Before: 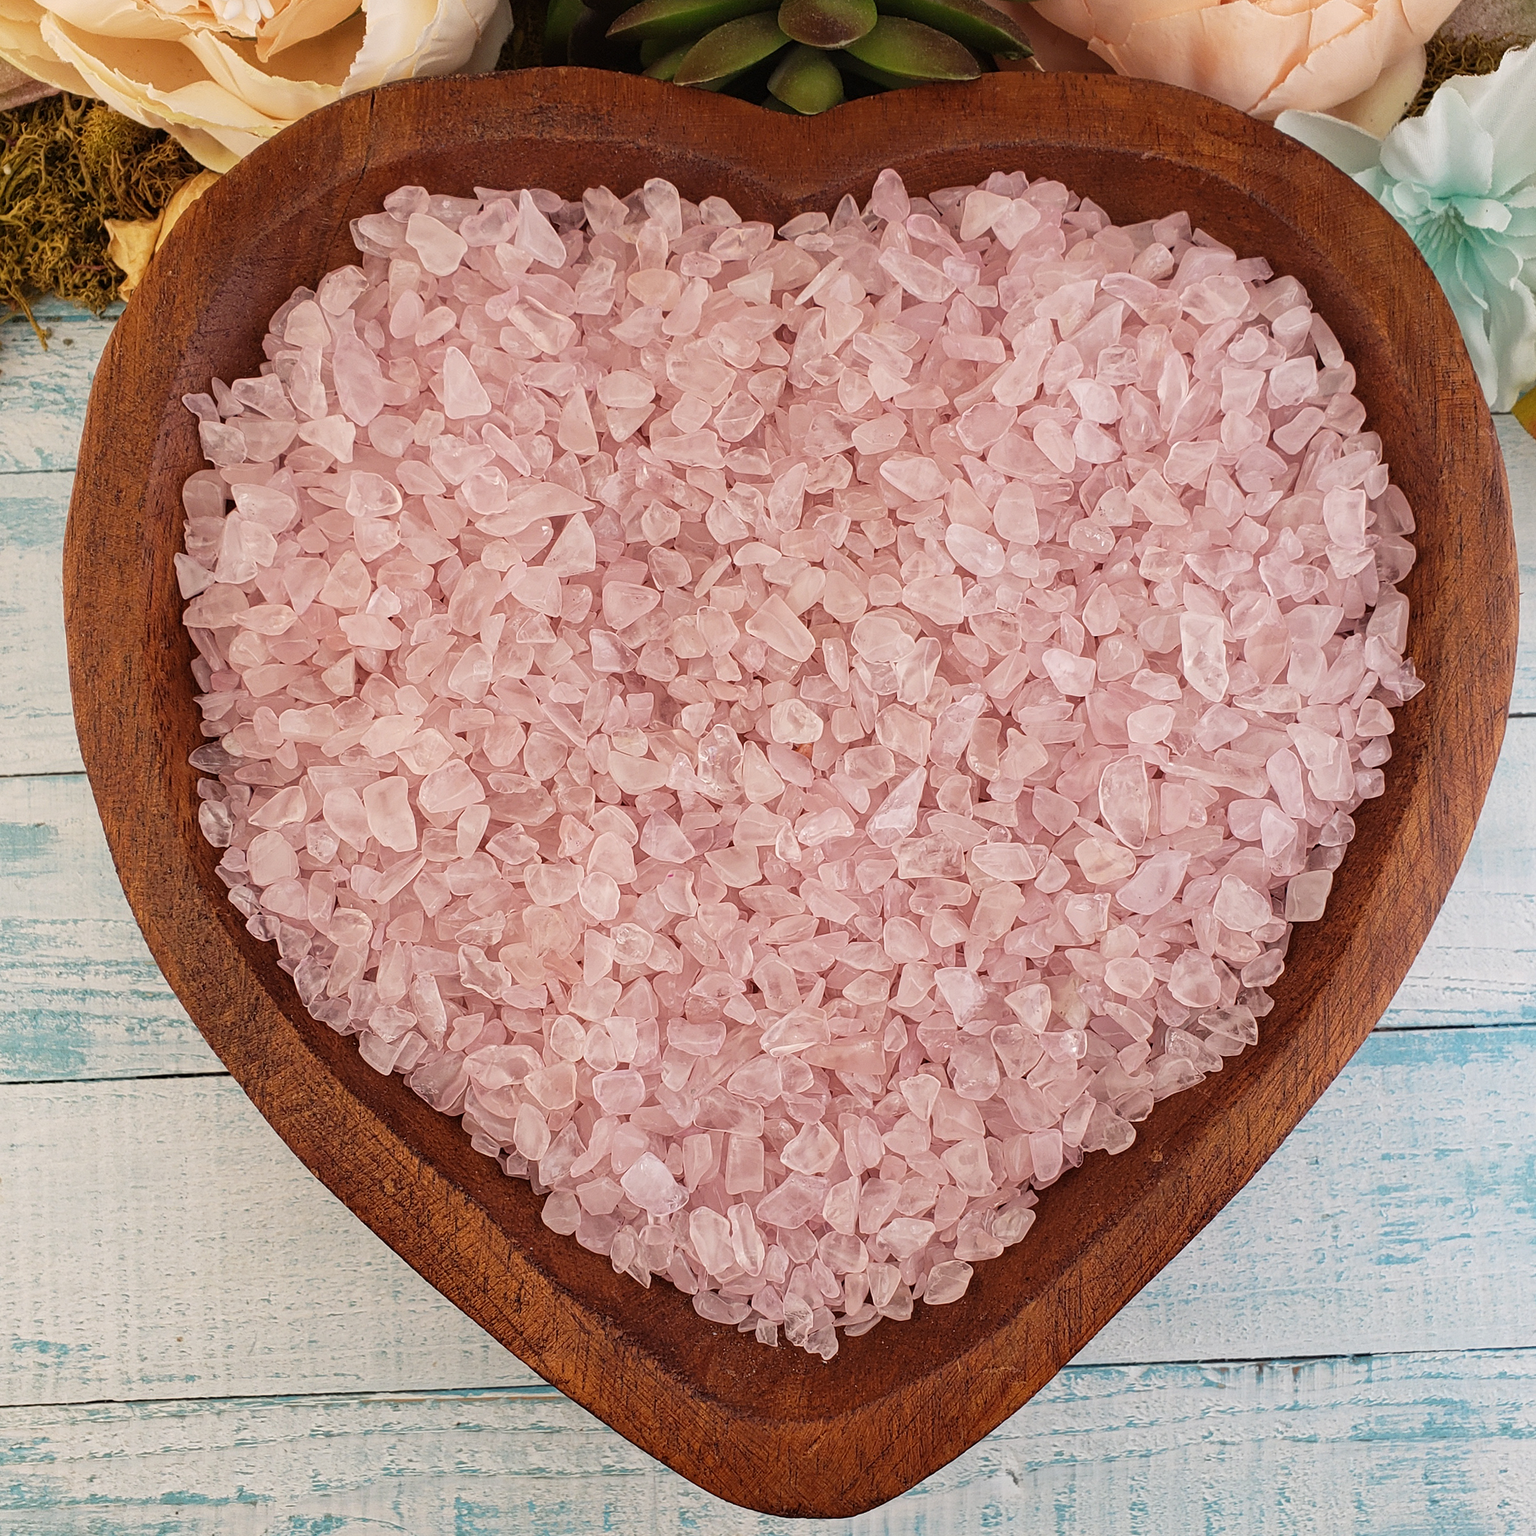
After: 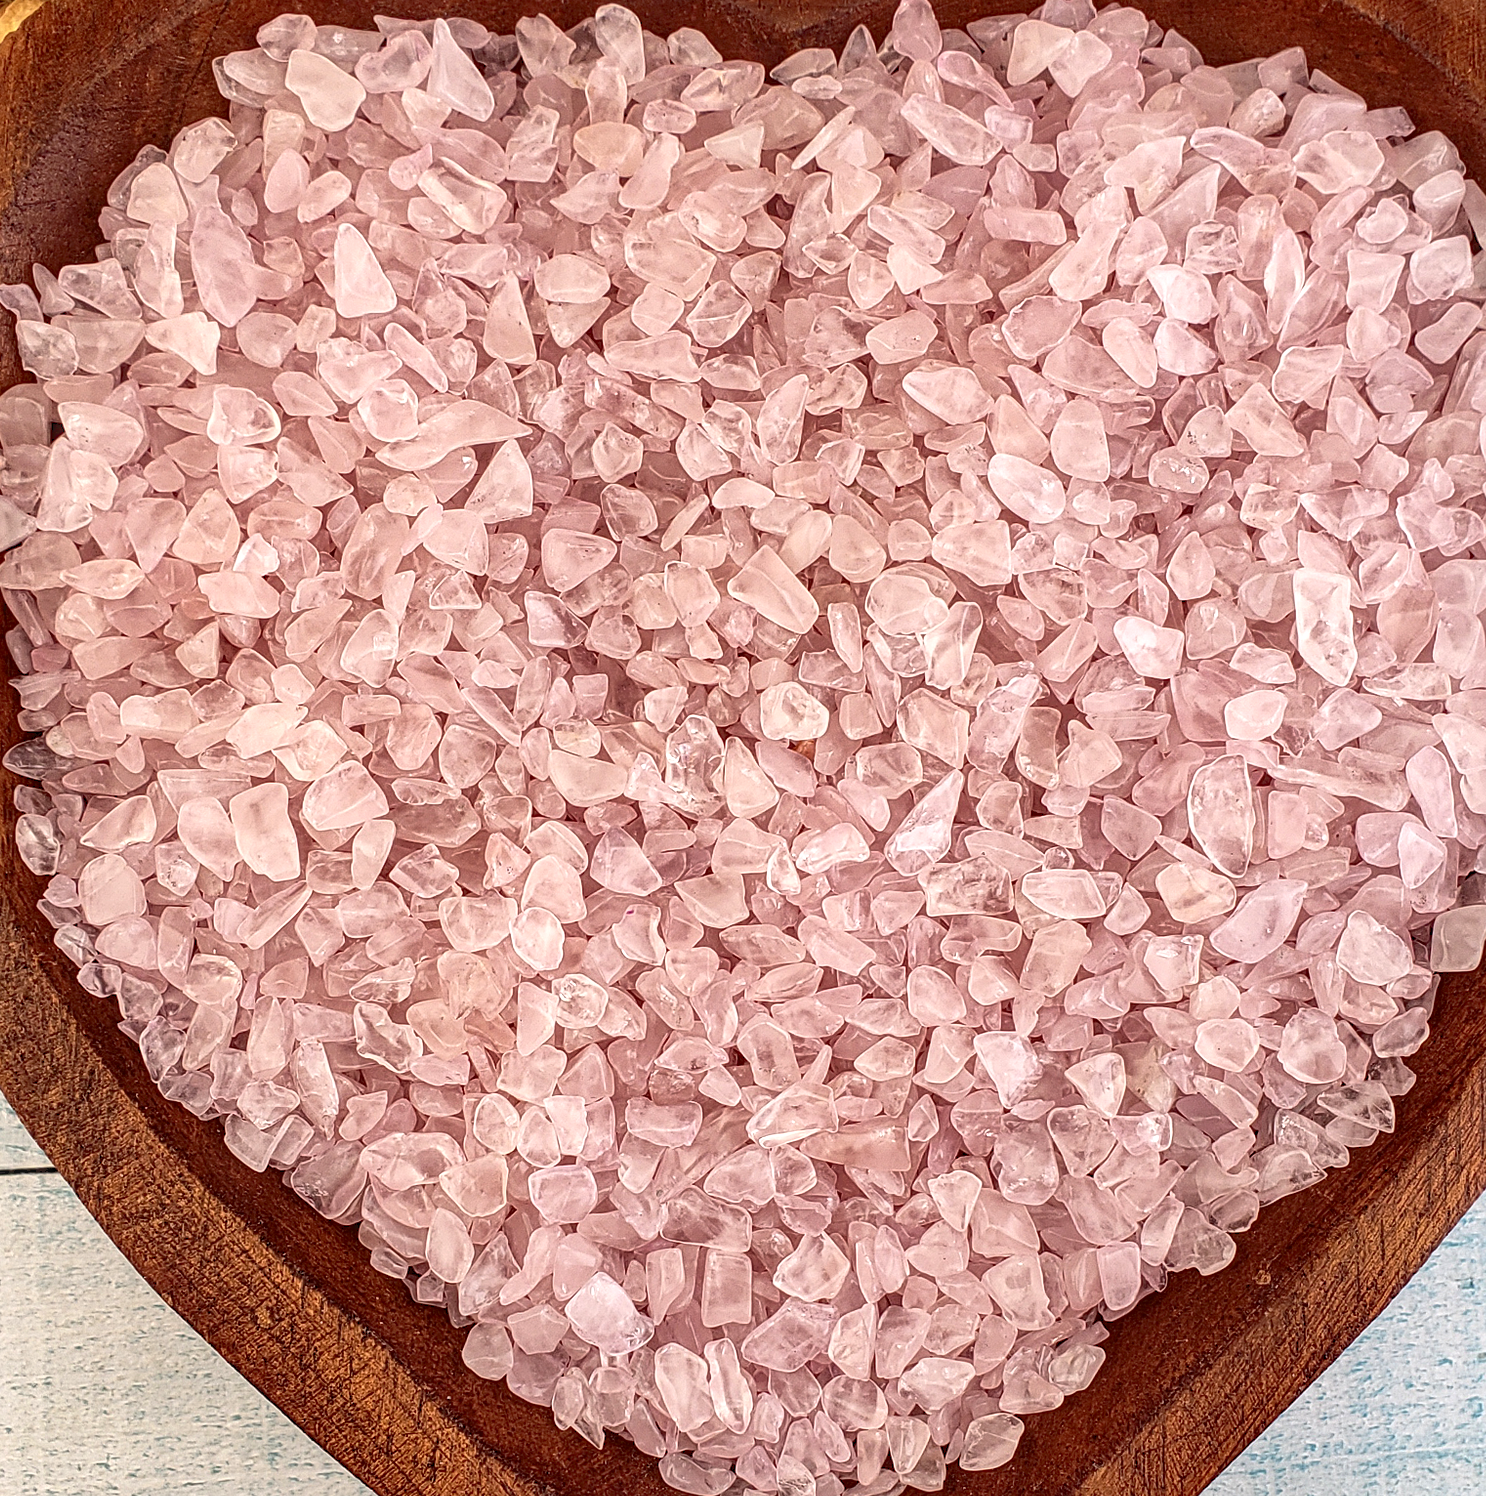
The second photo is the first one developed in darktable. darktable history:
exposure: exposure 0.151 EV, compensate highlight preservation false
local contrast: highlights 61%, detail 143%, midtone range 0.43
crop and rotate: left 12.168%, top 11.426%, right 13.517%, bottom 13.753%
tone curve: curves: ch0 [(0, 0) (0.003, 0.047) (0.011, 0.047) (0.025, 0.049) (0.044, 0.051) (0.069, 0.055) (0.1, 0.066) (0.136, 0.089) (0.177, 0.12) (0.224, 0.155) (0.277, 0.205) (0.335, 0.281) (0.399, 0.37) (0.468, 0.47) (0.543, 0.574) (0.623, 0.687) (0.709, 0.801) (0.801, 0.89) (0.898, 0.963) (1, 1)], color space Lab, independent channels, preserve colors none
sharpen: amount 0.202
shadows and highlights: on, module defaults
